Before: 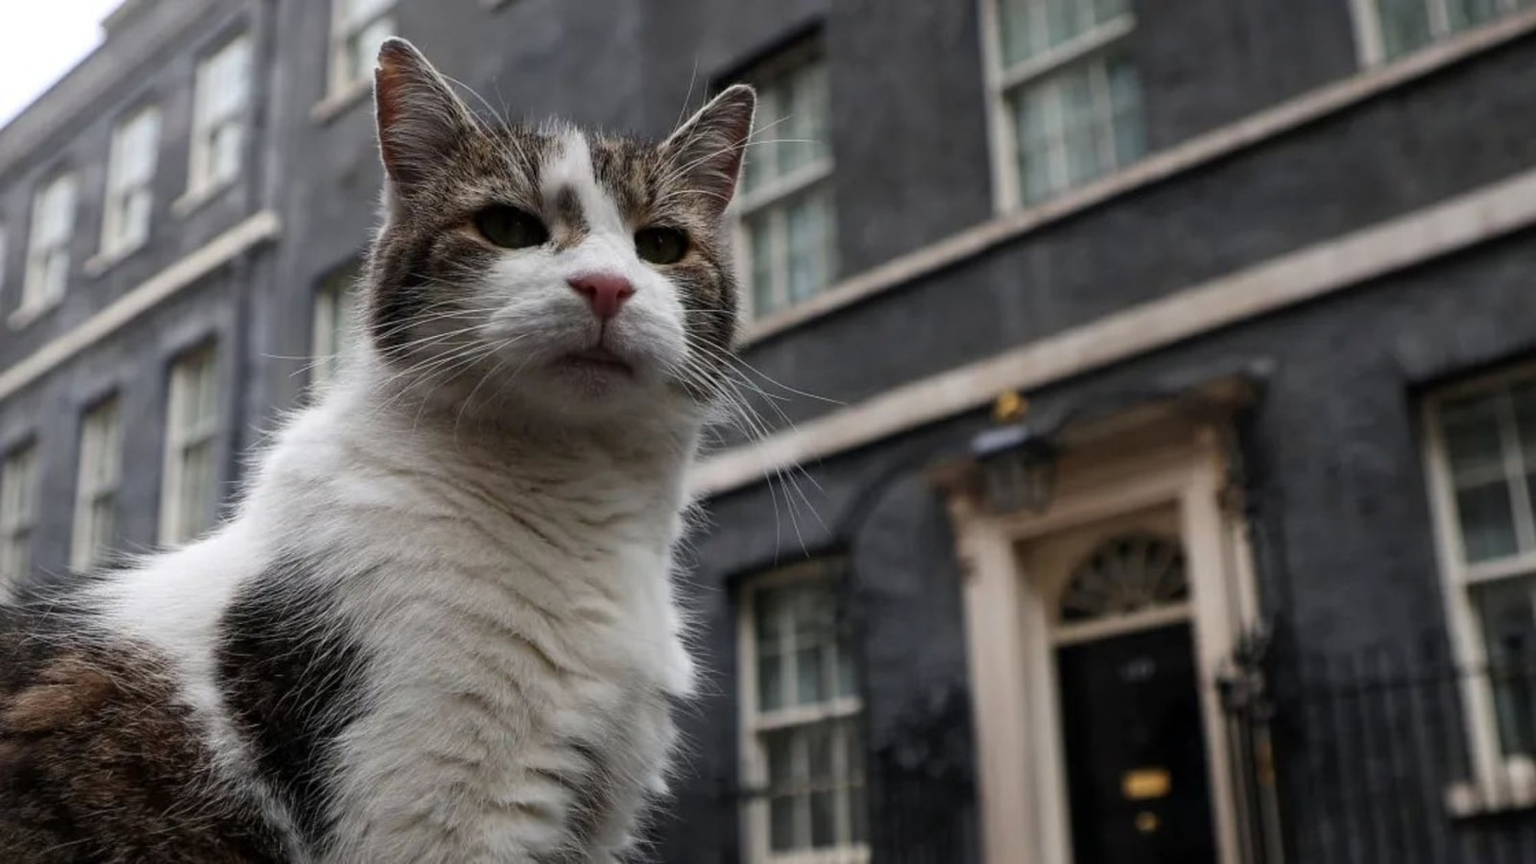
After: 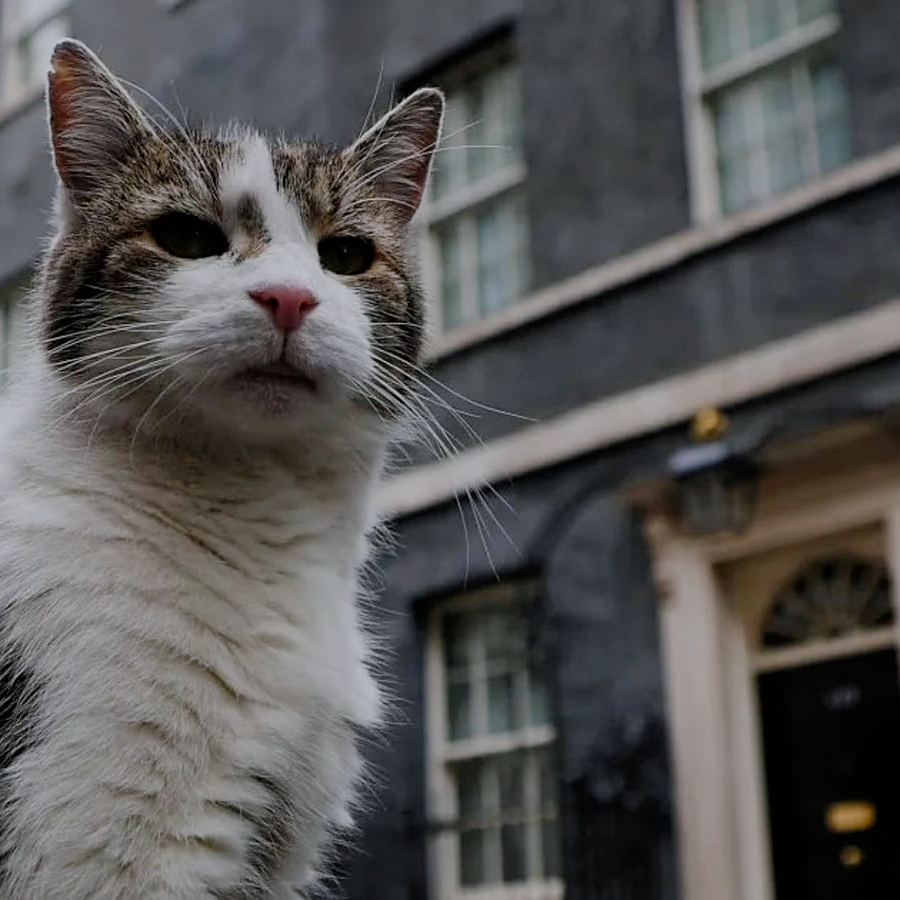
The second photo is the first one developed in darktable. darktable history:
color balance rgb: shadows lift › chroma 1%, shadows lift › hue 113°, highlights gain › chroma 0.2%, highlights gain › hue 333°, perceptual saturation grading › global saturation 20%, perceptual saturation grading › highlights -50%, perceptual saturation grading › shadows 25%, contrast -10%
sharpen: on, module defaults
crop: left 21.496%, right 22.254%
filmic rgb: black relative exposure -7.65 EV, white relative exposure 4.56 EV, hardness 3.61, color science v6 (2022)
white balance: red 0.98, blue 1.034
